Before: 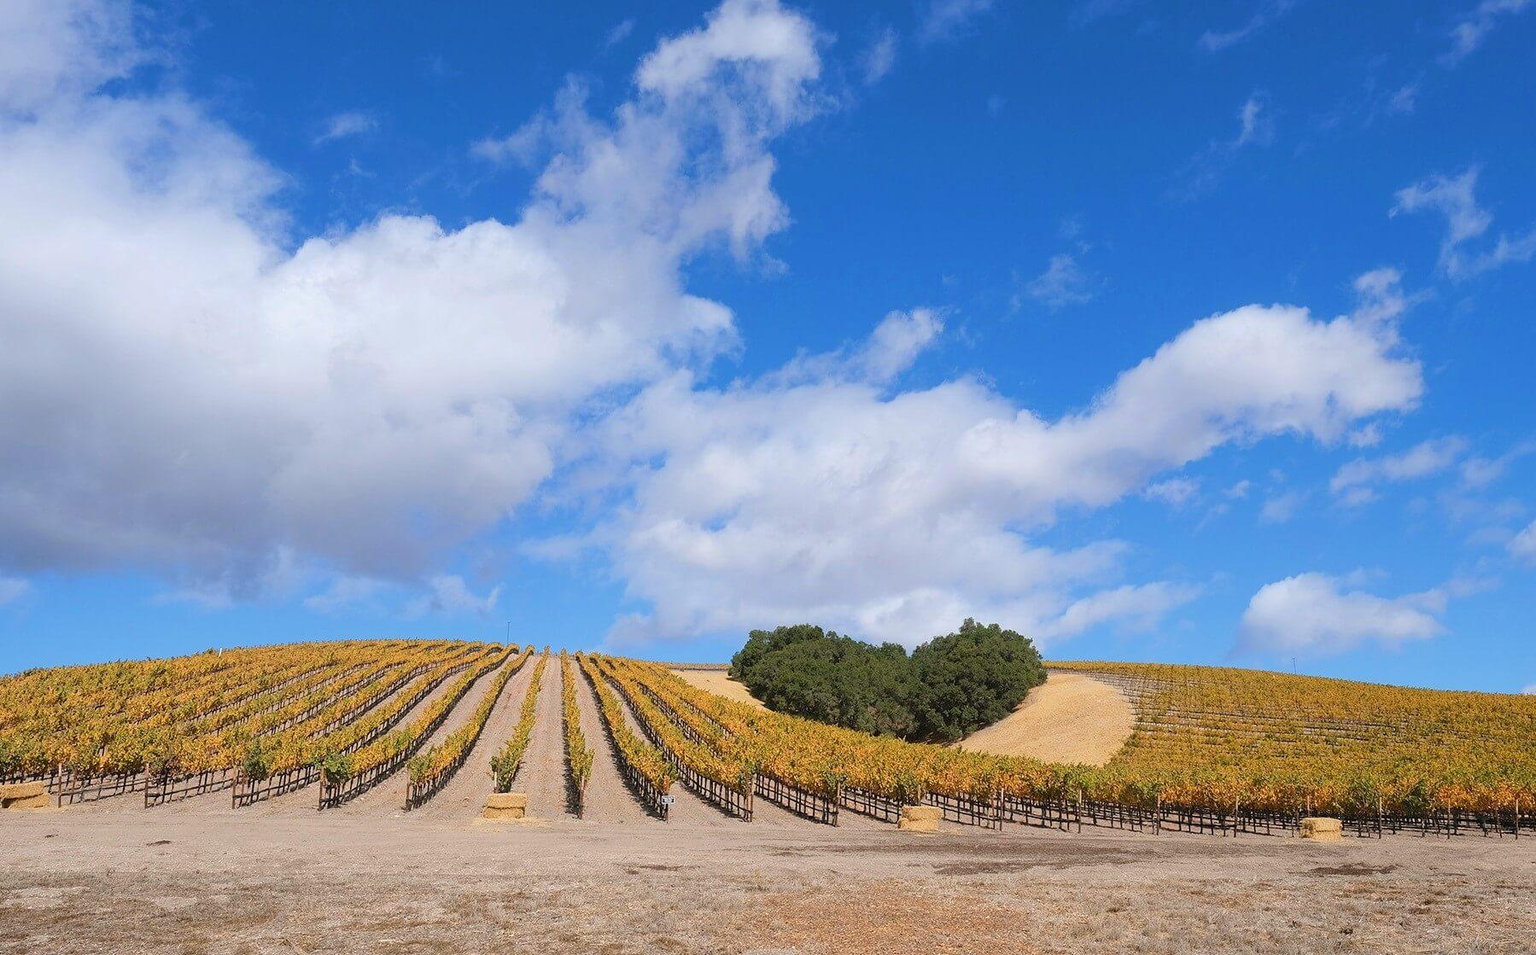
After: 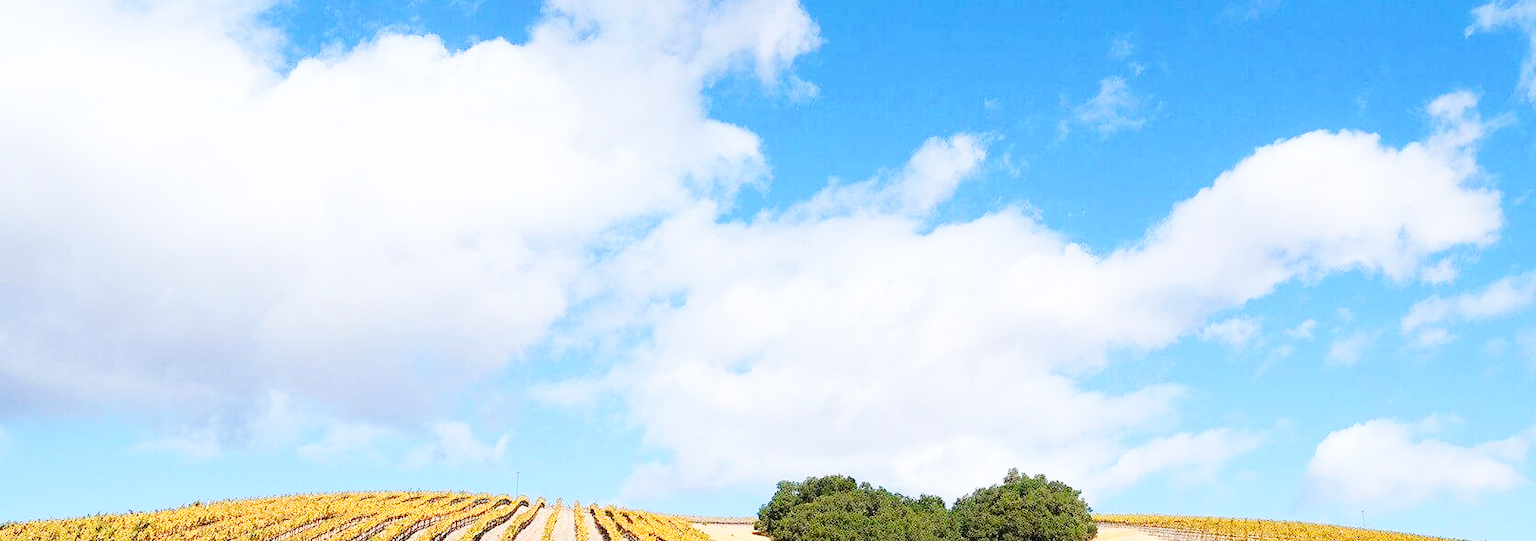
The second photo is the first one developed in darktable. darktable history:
crop: left 1.799%, top 19.234%, right 5.248%, bottom 28.044%
base curve: curves: ch0 [(0, 0.003) (0.001, 0.002) (0.006, 0.004) (0.02, 0.022) (0.048, 0.086) (0.094, 0.234) (0.162, 0.431) (0.258, 0.629) (0.385, 0.8) (0.548, 0.918) (0.751, 0.988) (1, 1)], preserve colors none
